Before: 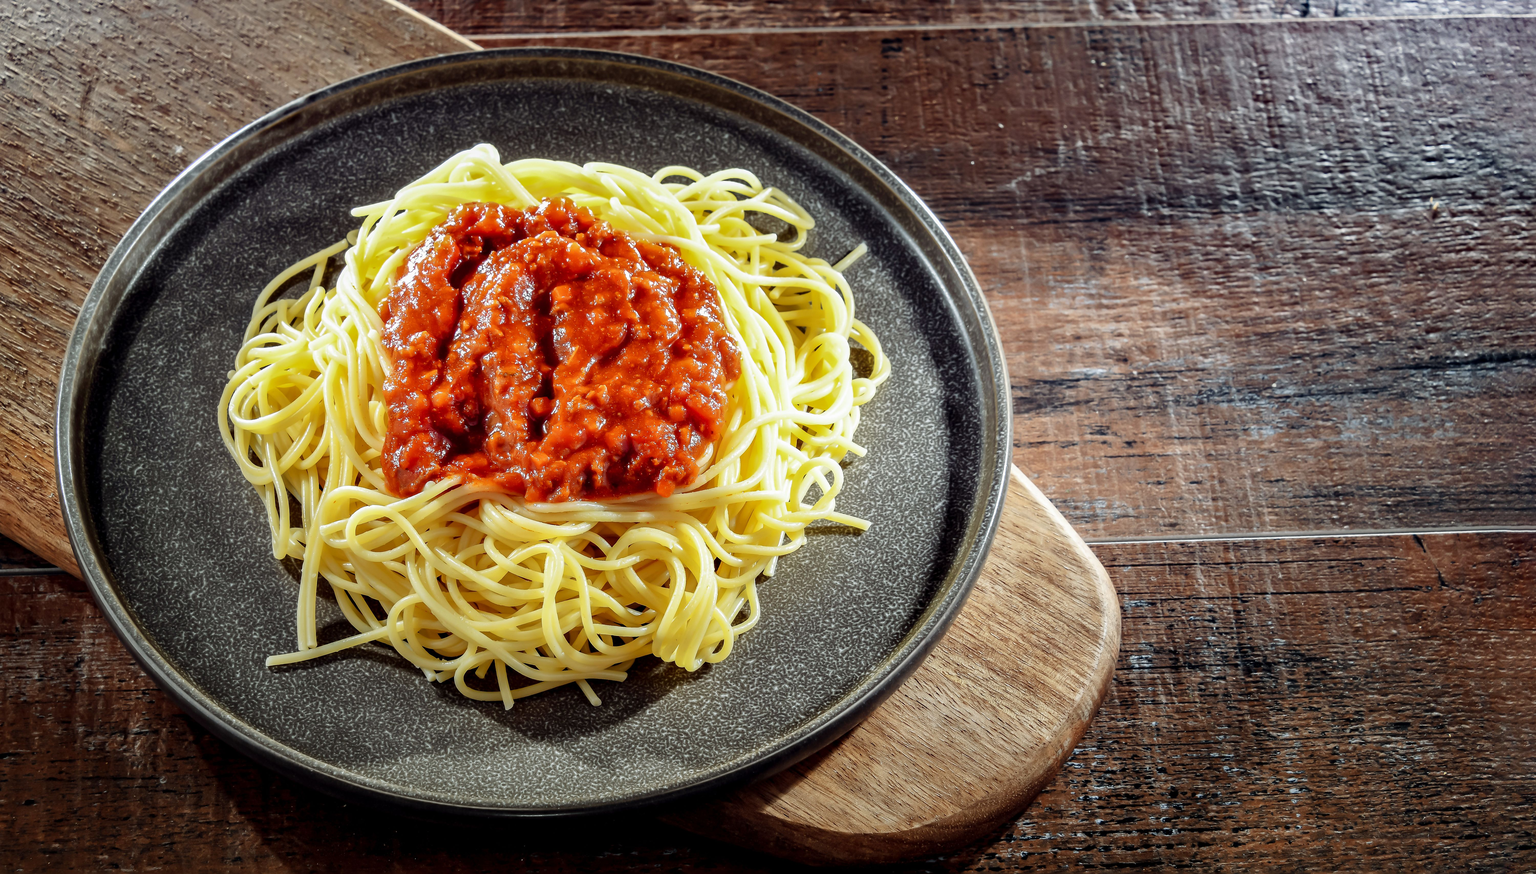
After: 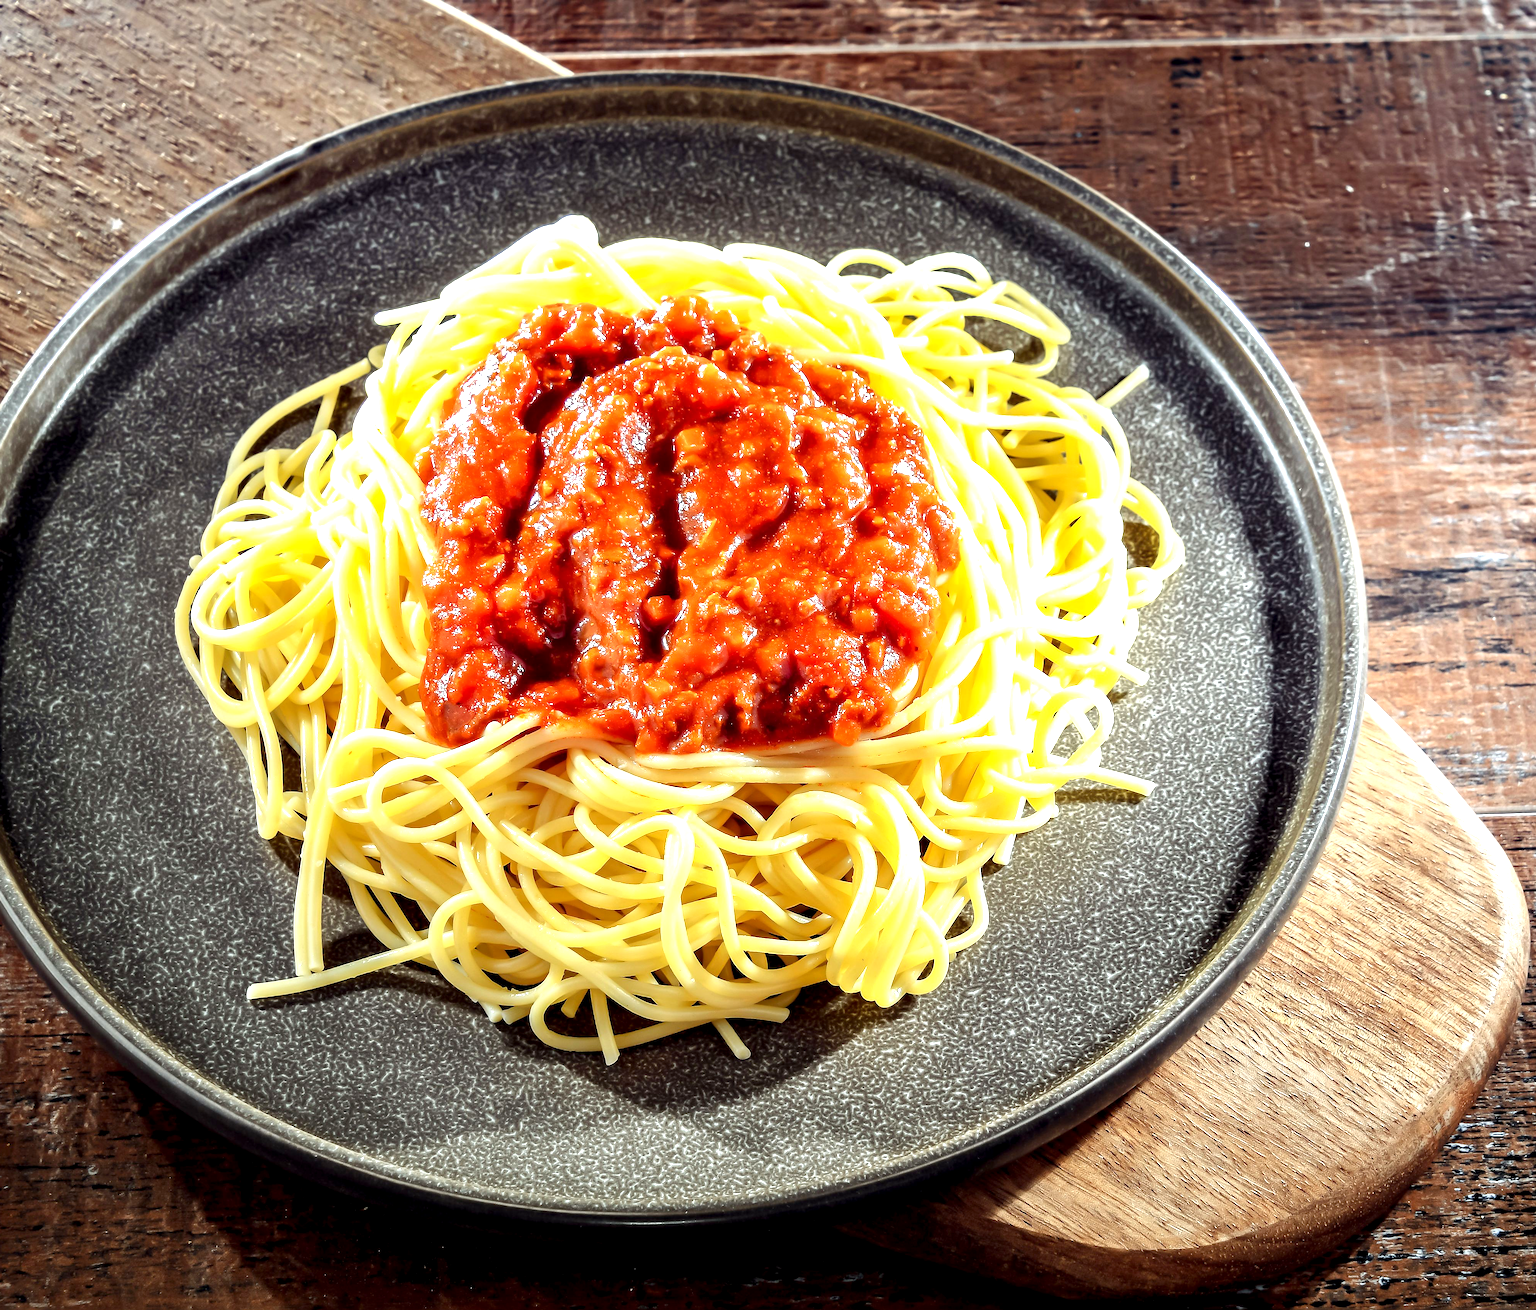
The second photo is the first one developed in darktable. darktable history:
exposure: black level correction 0.001, exposure 0.955 EV, compensate exposure bias true, compensate highlight preservation false
crop and rotate: left 6.617%, right 26.717%
